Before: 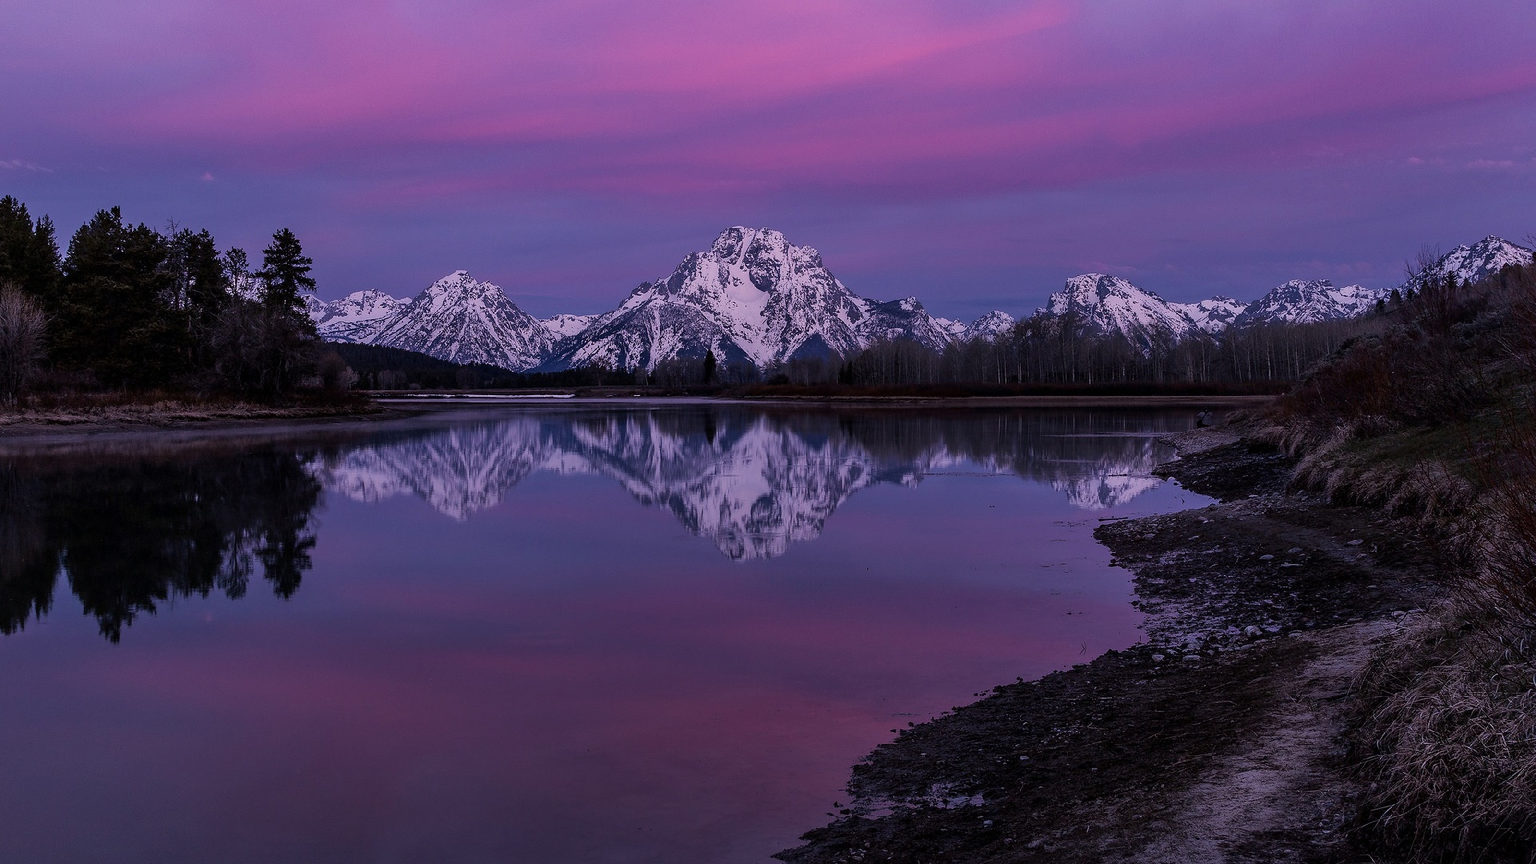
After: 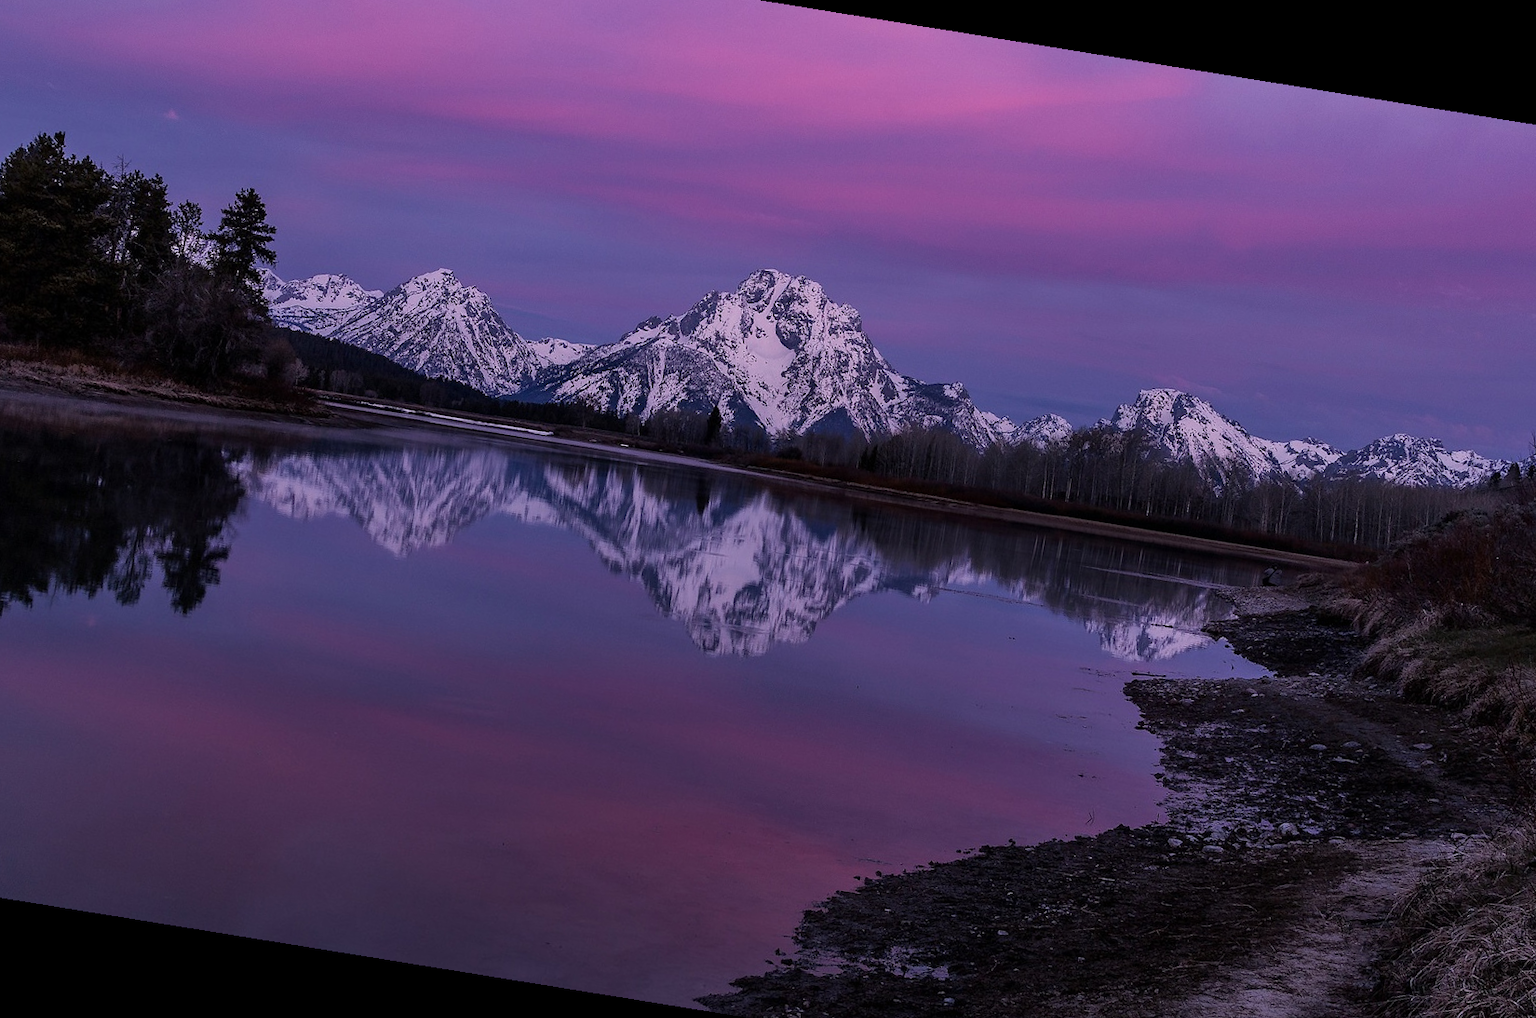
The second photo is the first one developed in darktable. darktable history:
rotate and perspective: rotation 9.12°, automatic cropping off
rgb levels: preserve colors max RGB
crop and rotate: left 10.071%, top 10.071%, right 10.02%, bottom 10.02%
